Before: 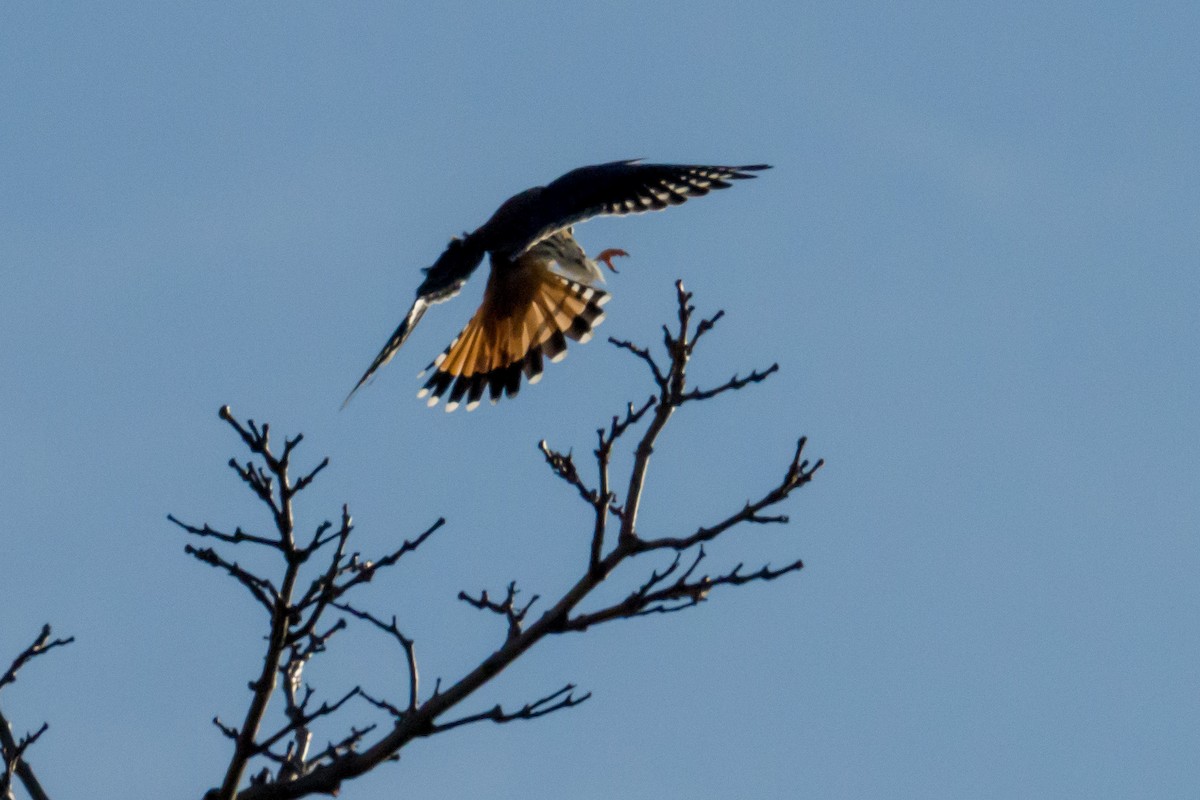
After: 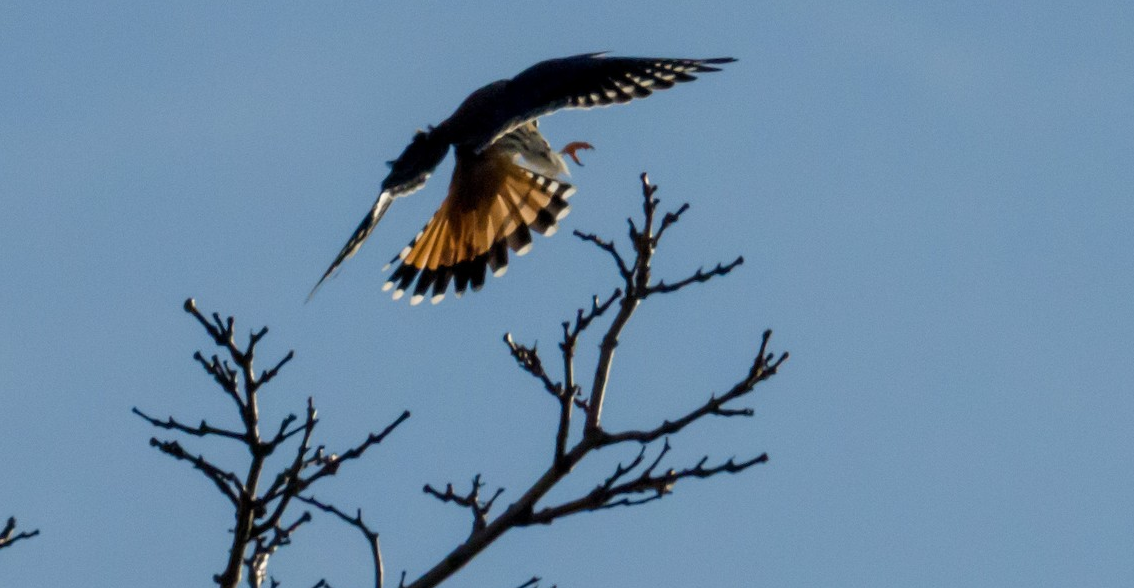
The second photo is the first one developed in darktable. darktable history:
crop and rotate: left 2.948%, top 13.615%, right 2.491%, bottom 12.792%
